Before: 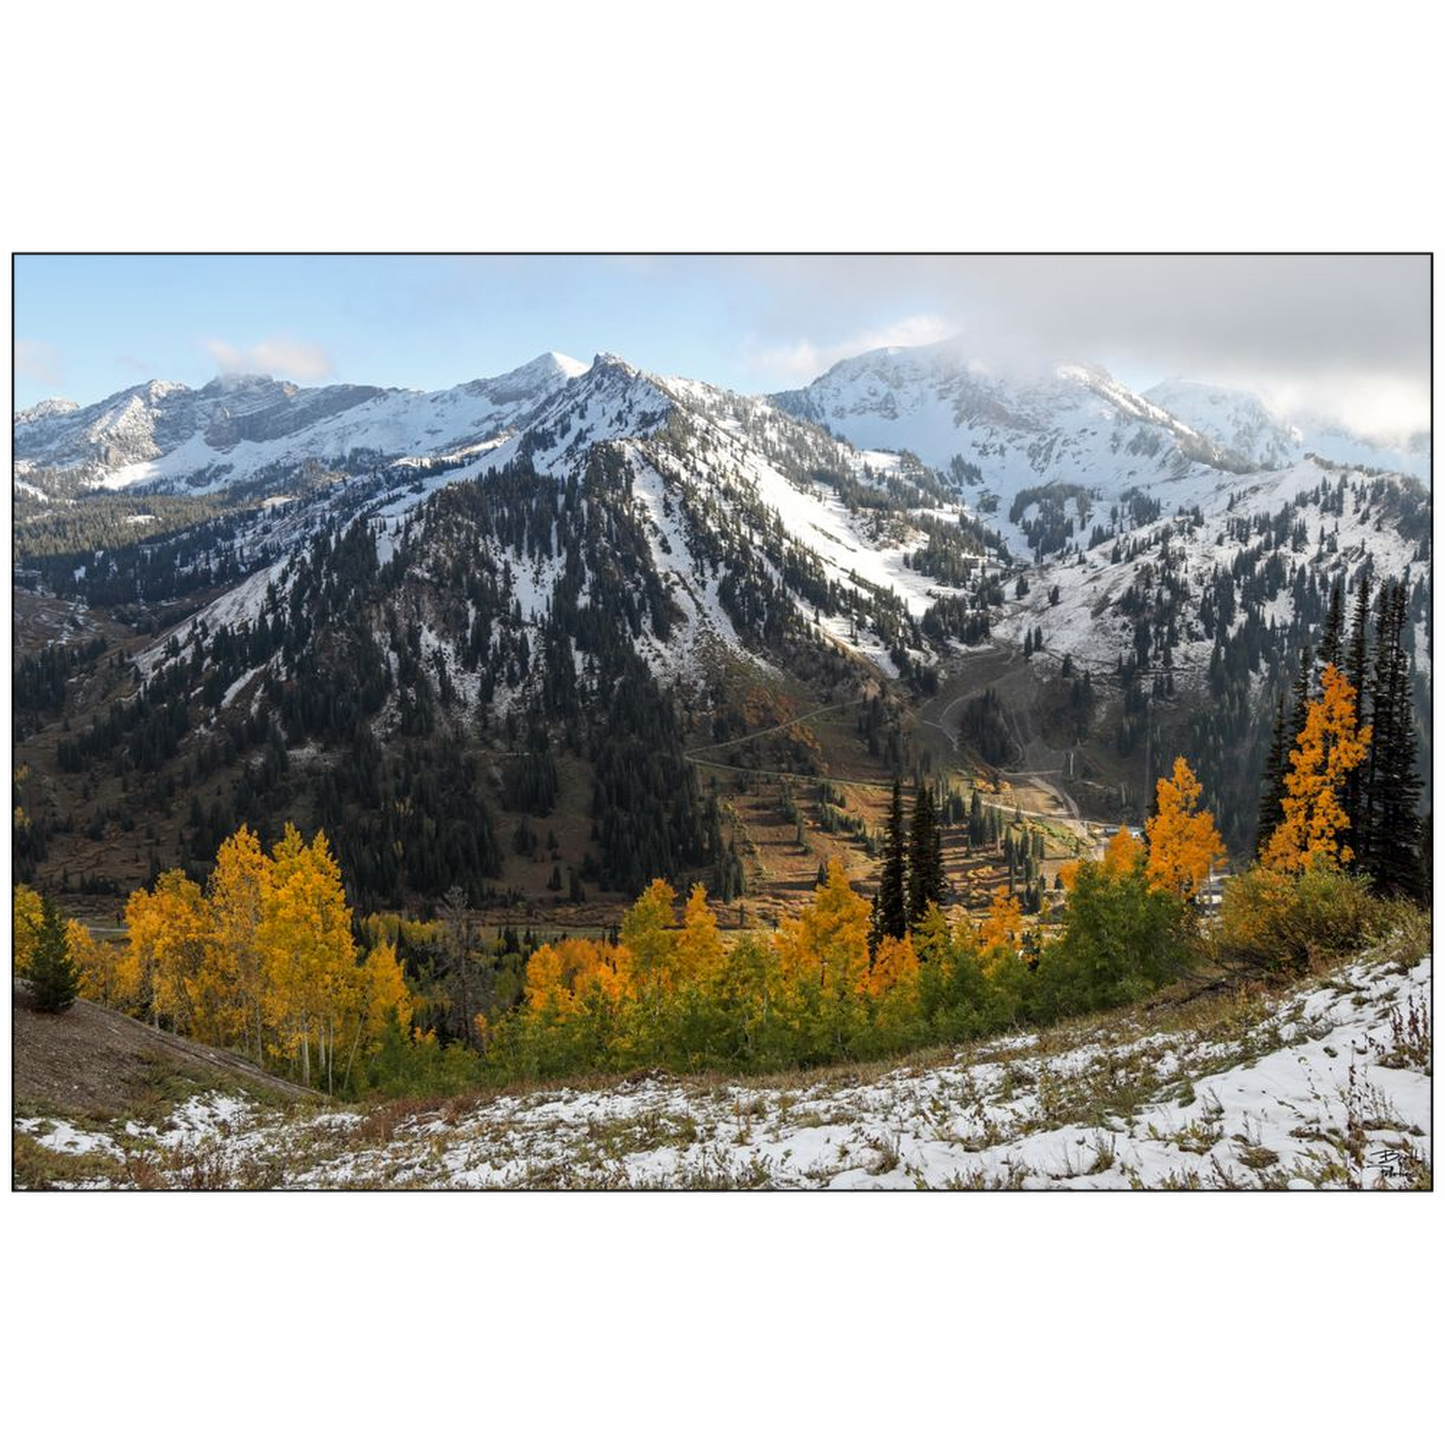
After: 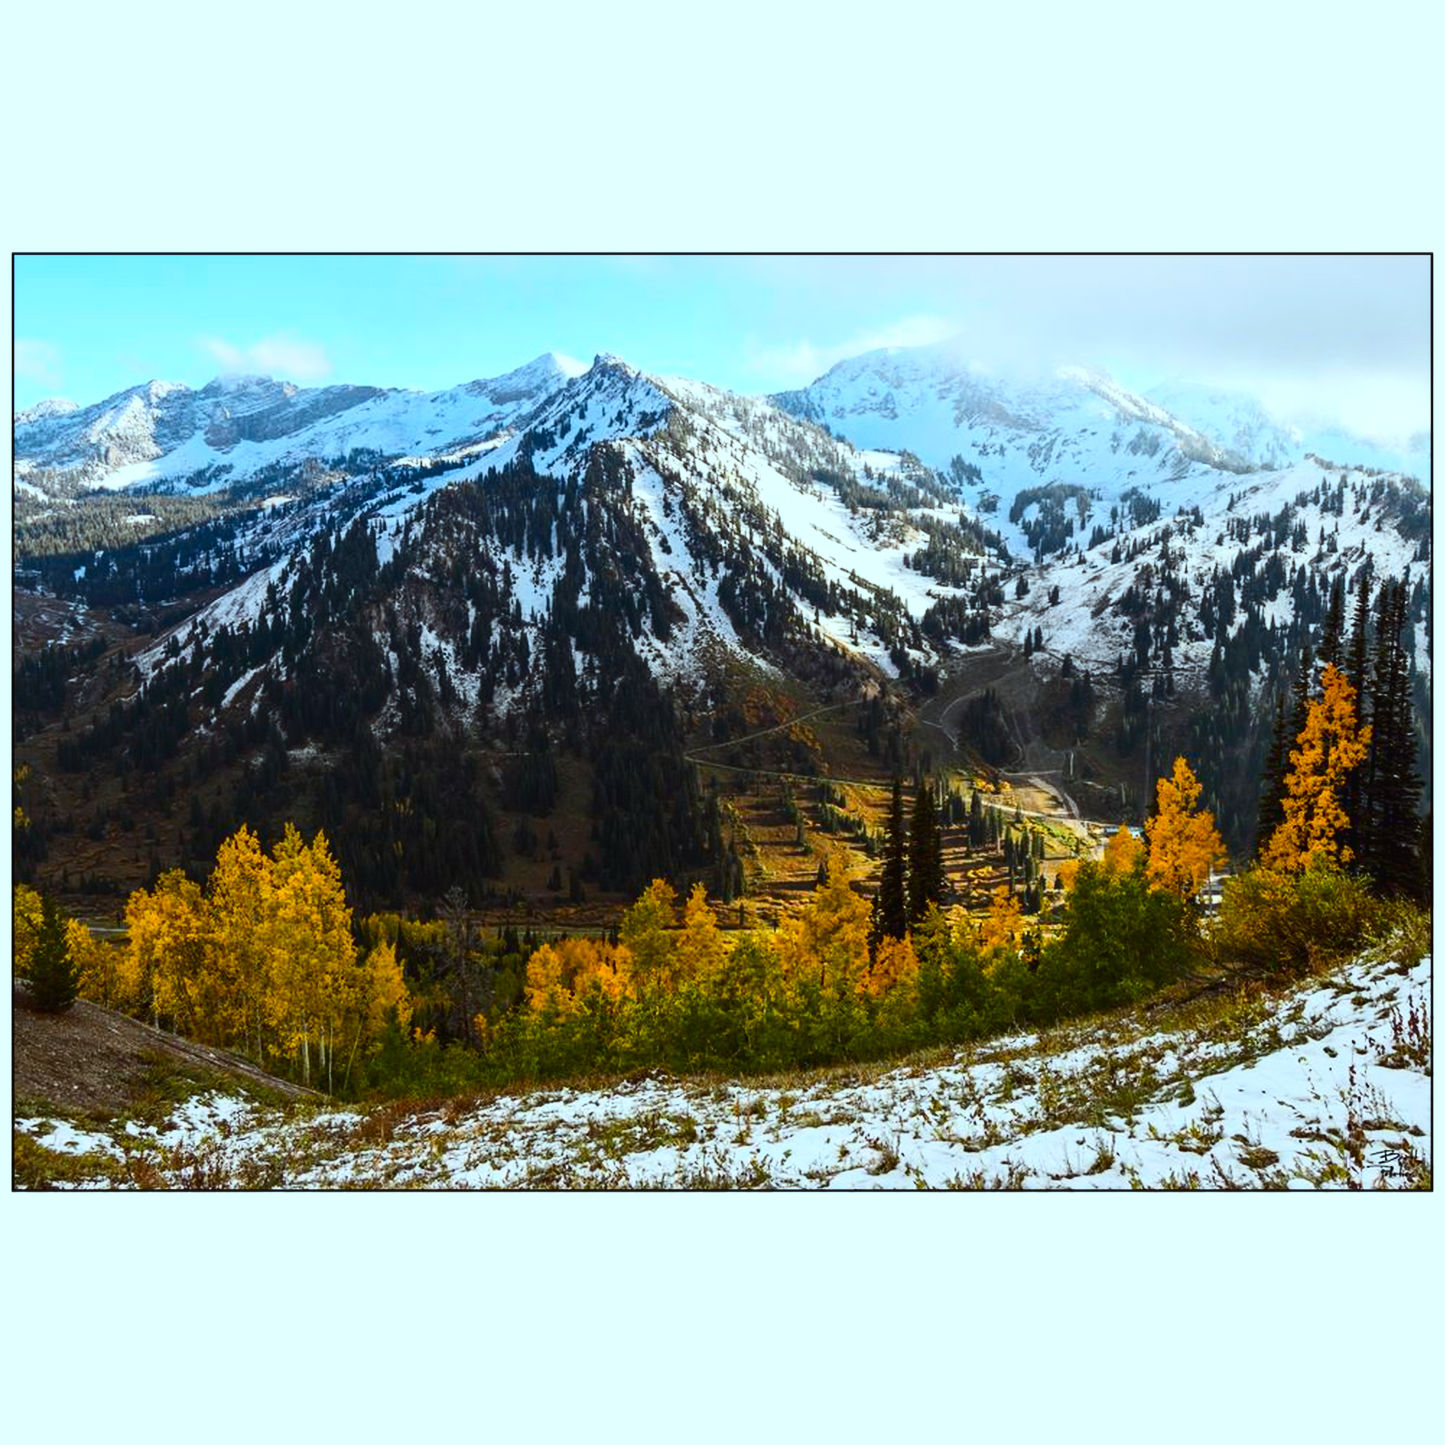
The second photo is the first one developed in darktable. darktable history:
contrast brightness saturation: contrast 0.284
color balance rgb: power › luminance 0.814%, power › chroma 0.387%, power › hue 35.15°, global offset › luminance 0.478%, global offset › hue 57.16°, linear chroma grading › global chroma 24.502%, perceptual saturation grading › global saturation 25.689%, global vibrance 20%
color correction: highlights a* -10.12, highlights b* -10.39
